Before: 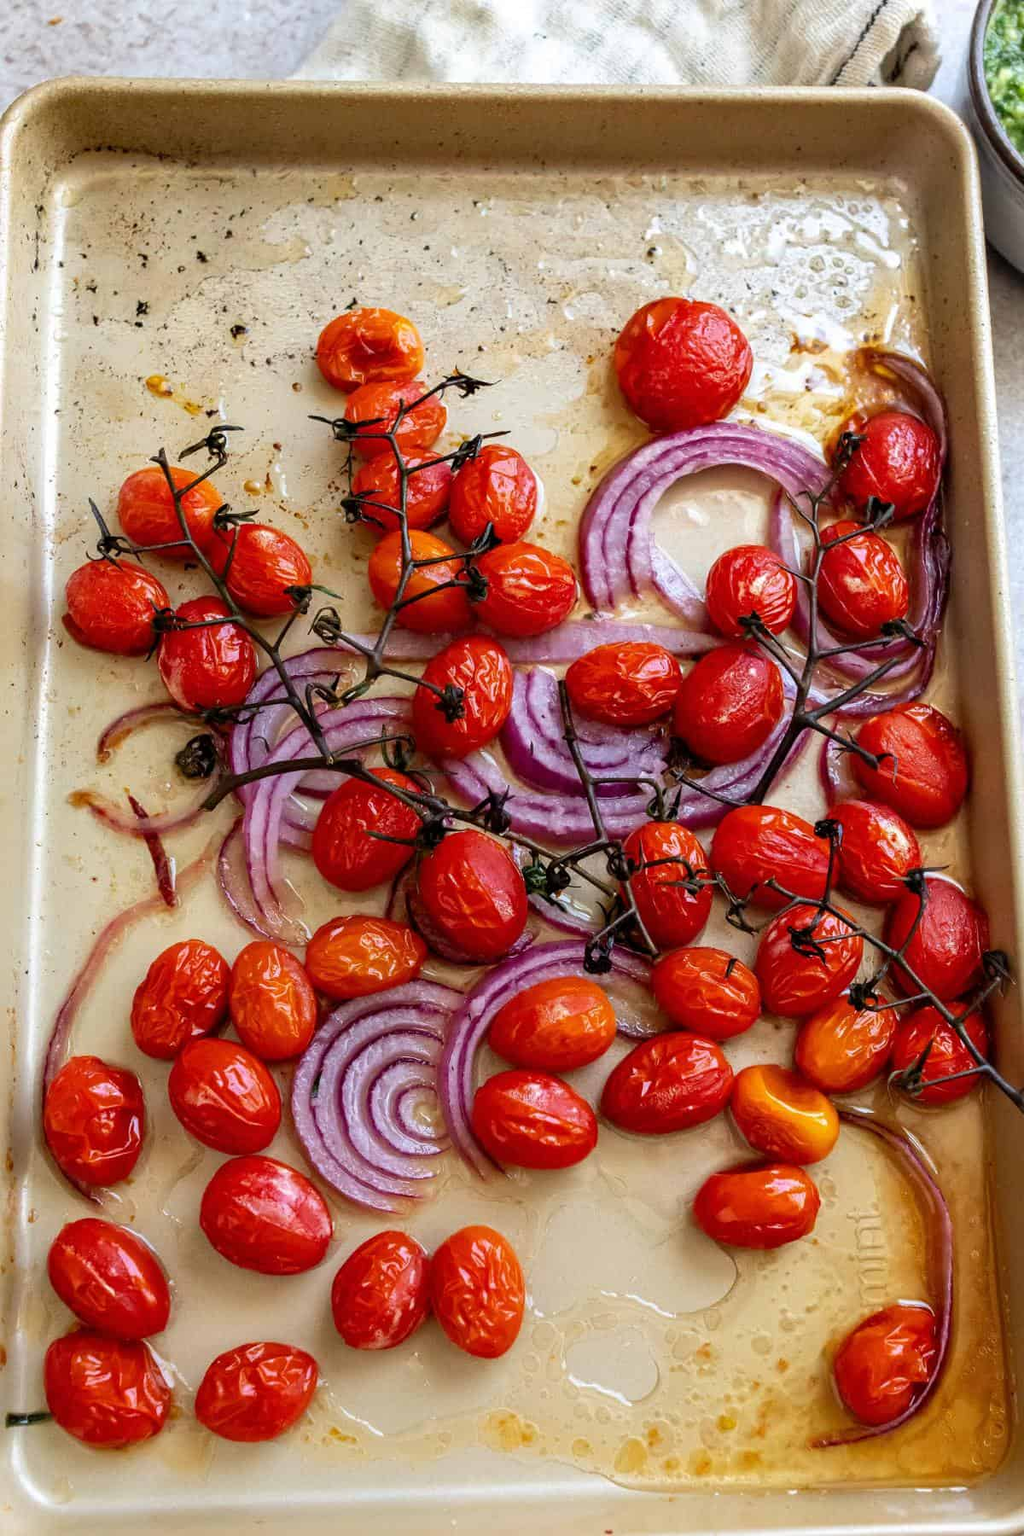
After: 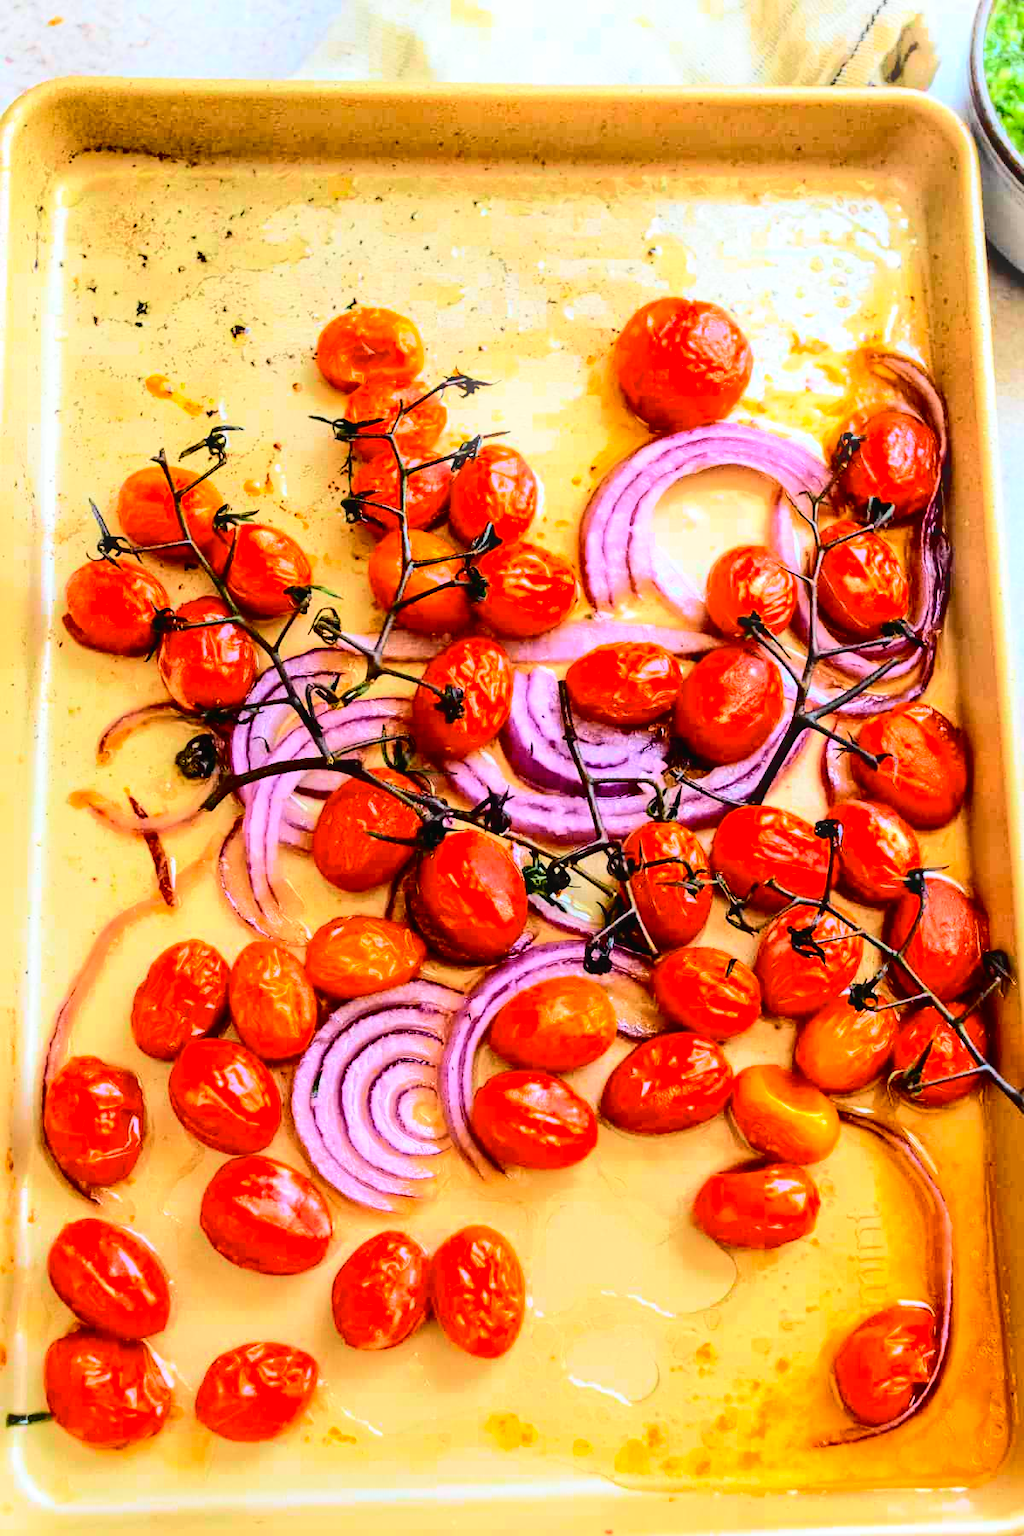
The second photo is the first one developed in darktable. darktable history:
white balance: red 1, blue 1
vibrance: on, module defaults
tone curve: curves: ch0 [(0, 0.021) (0.148, 0.076) (0.232, 0.191) (0.398, 0.423) (0.572, 0.672) (0.705, 0.812) (0.877, 0.931) (0.99, 0.987)]; ch1 [(0, 0) (0.377, 0.325) (0.493, 0.486) (0.508, 0.502) (0.515, 0.514) (0.554, 0.586) (0.623, 0.658) (0.701, 0.704) (0.778, 0.751) (1, 1)]; ch2 [(0, 0) (0.431, 0.398) (0.485, 0.486) (0.495, 0.498) (0.511, 0.507) (0.58, 0.66) (0.679, 0.757) (0.749, 0.829) (1, 0.991)], color space Lab, independent channels
bloom: size 9%, threshold 100%, strength 7%
global tonemap: drago (1, 100), detail 1
exposure: black level correction 0.001, exposure 1.05 EV, compensate exposure bias true, compensate highlight preservation false
tone equalizer: -8 EV -0.75 EV, -7 EV -0.7 EV, -6 EV -0.6 EV, -5 EV -0.4 EV, -3 EV 0.4 EV, -2 EV 0.6 EV, -1 EV 0.7 EV, +0 EV 0.75 EV, edges refinement/feathering 500, mask exposure compensation -1.57 EV, preserve details no
